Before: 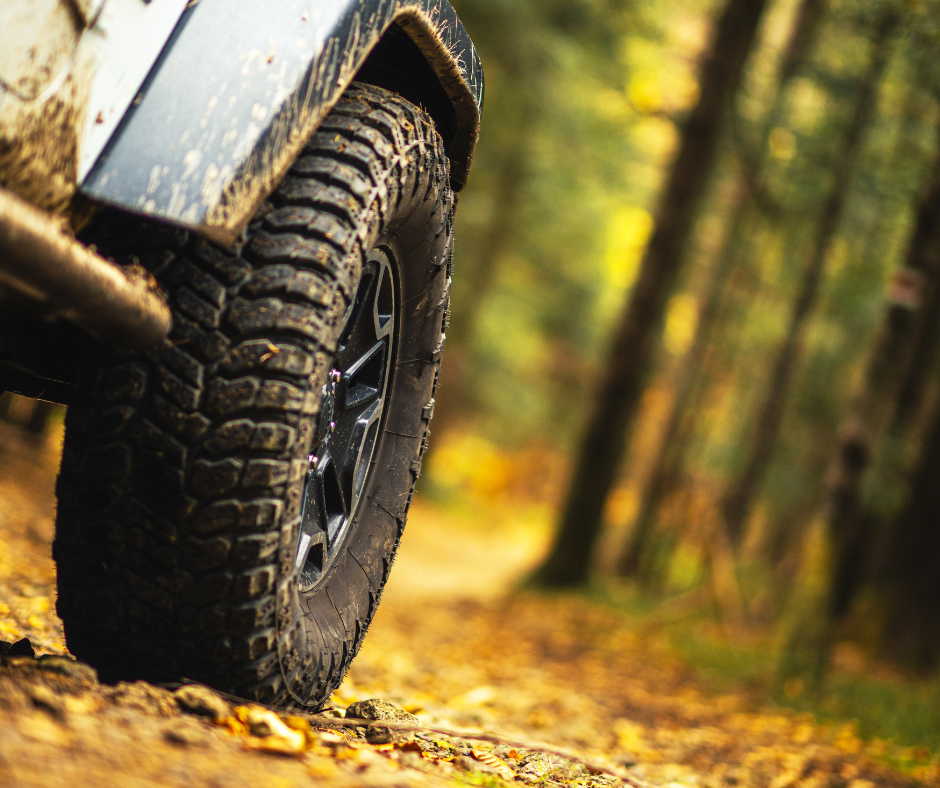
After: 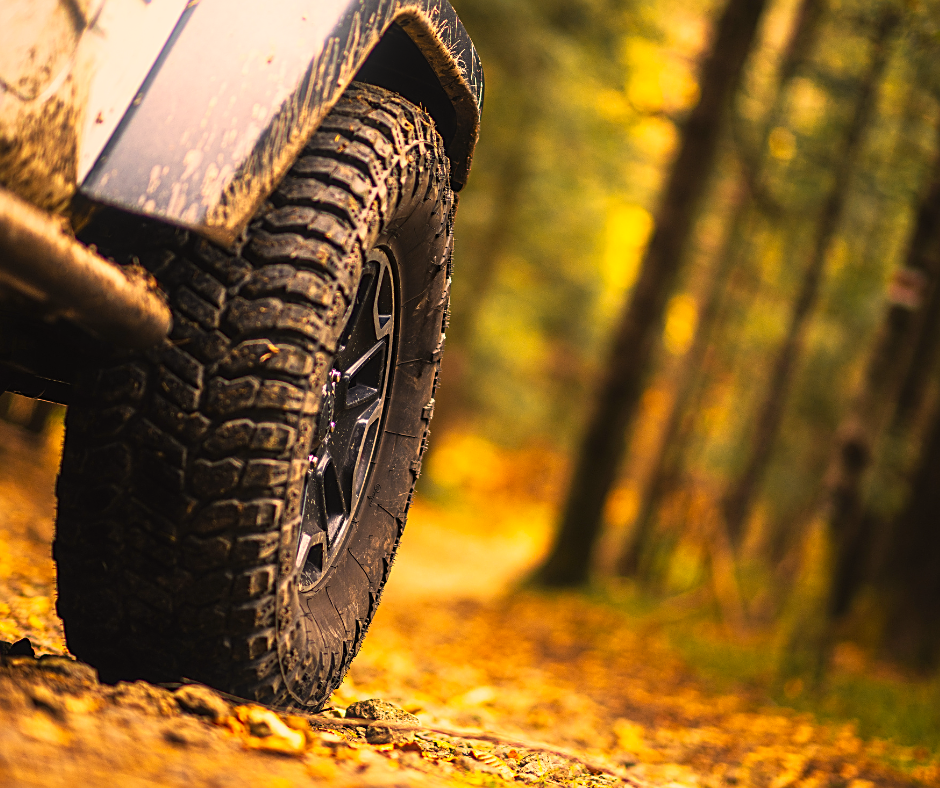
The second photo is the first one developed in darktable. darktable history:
sharpen: on, module defaults
bloom: size 9%, threshold 100%, strength 7%
color correction: highlights a* 21.16, highlights b* 19.61
